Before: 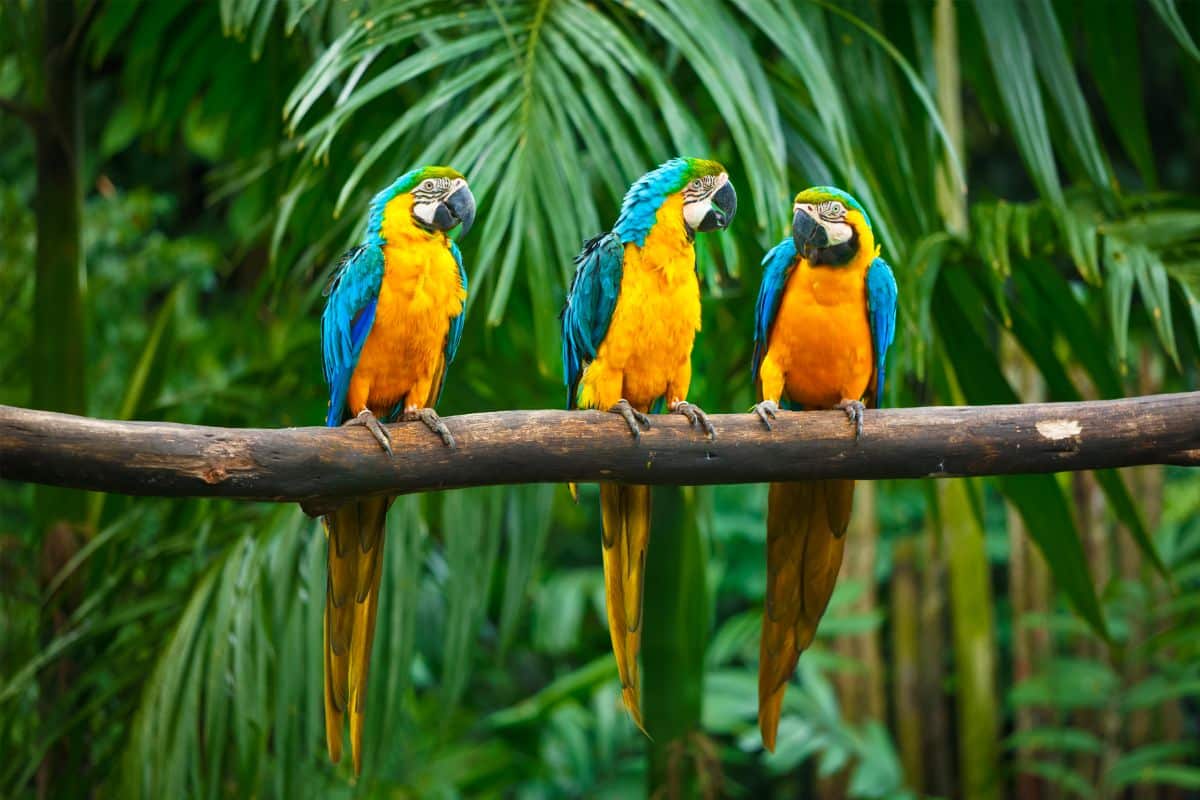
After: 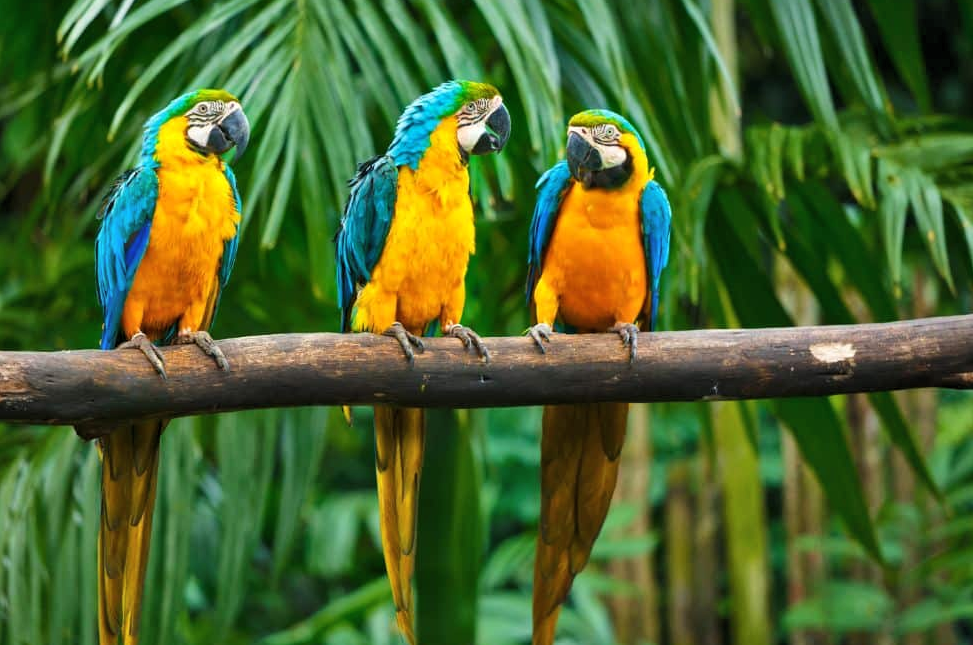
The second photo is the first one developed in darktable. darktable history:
crop: left 18.843%, top 9.698%, right 0%, bottom 9.658%
levels: levels [0.026, 0.507, 0.987]
shadows and highlights: soften with gaussian
